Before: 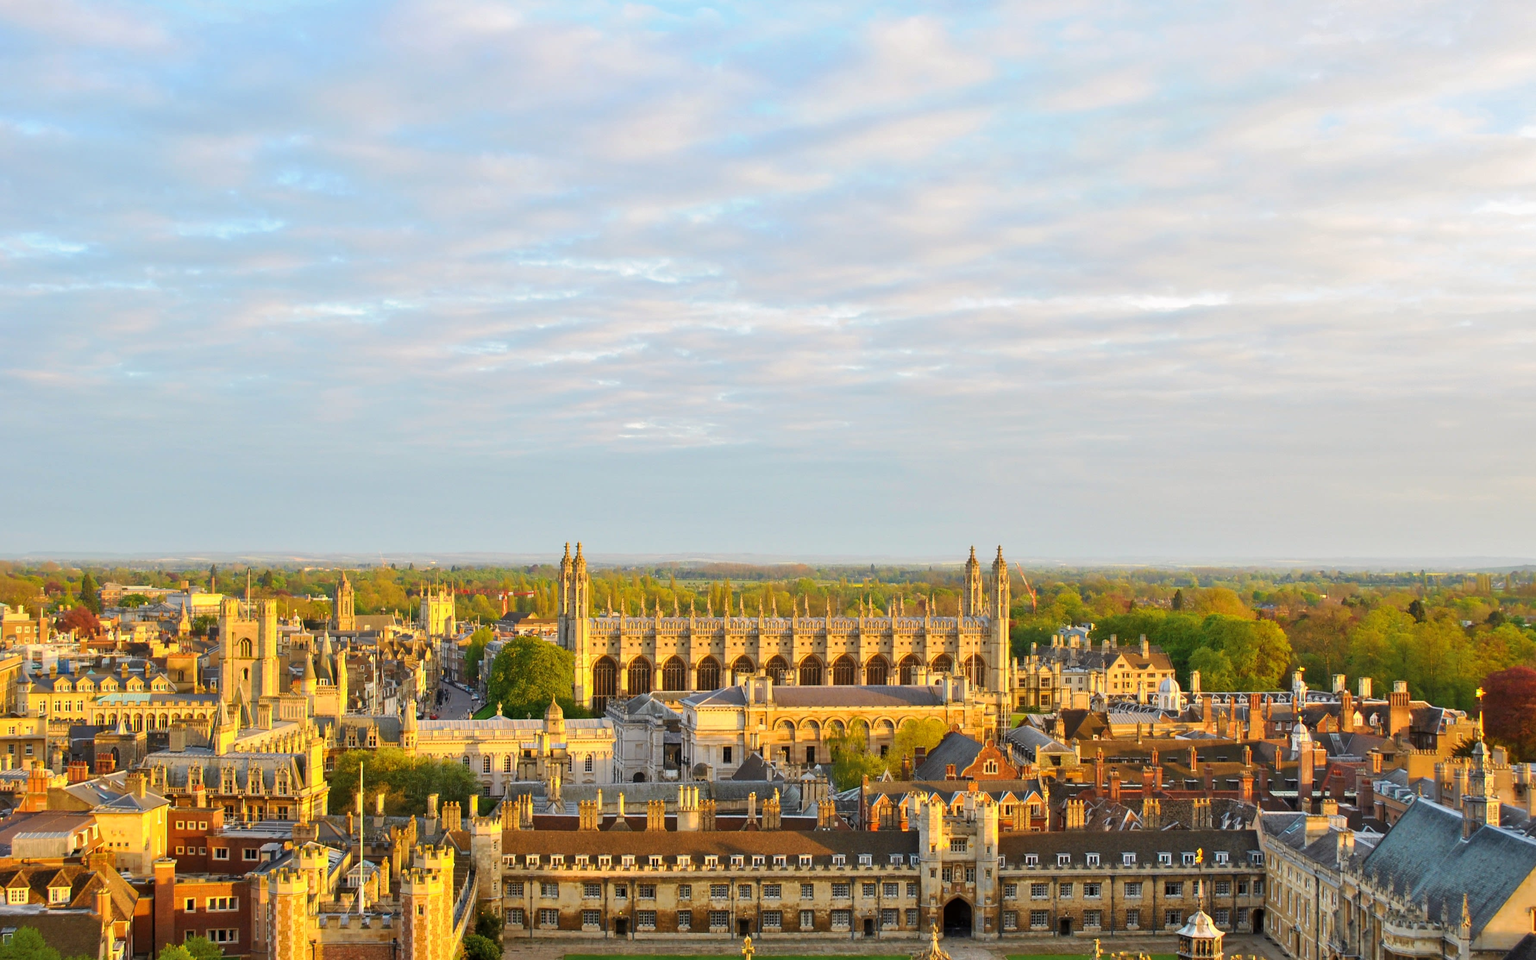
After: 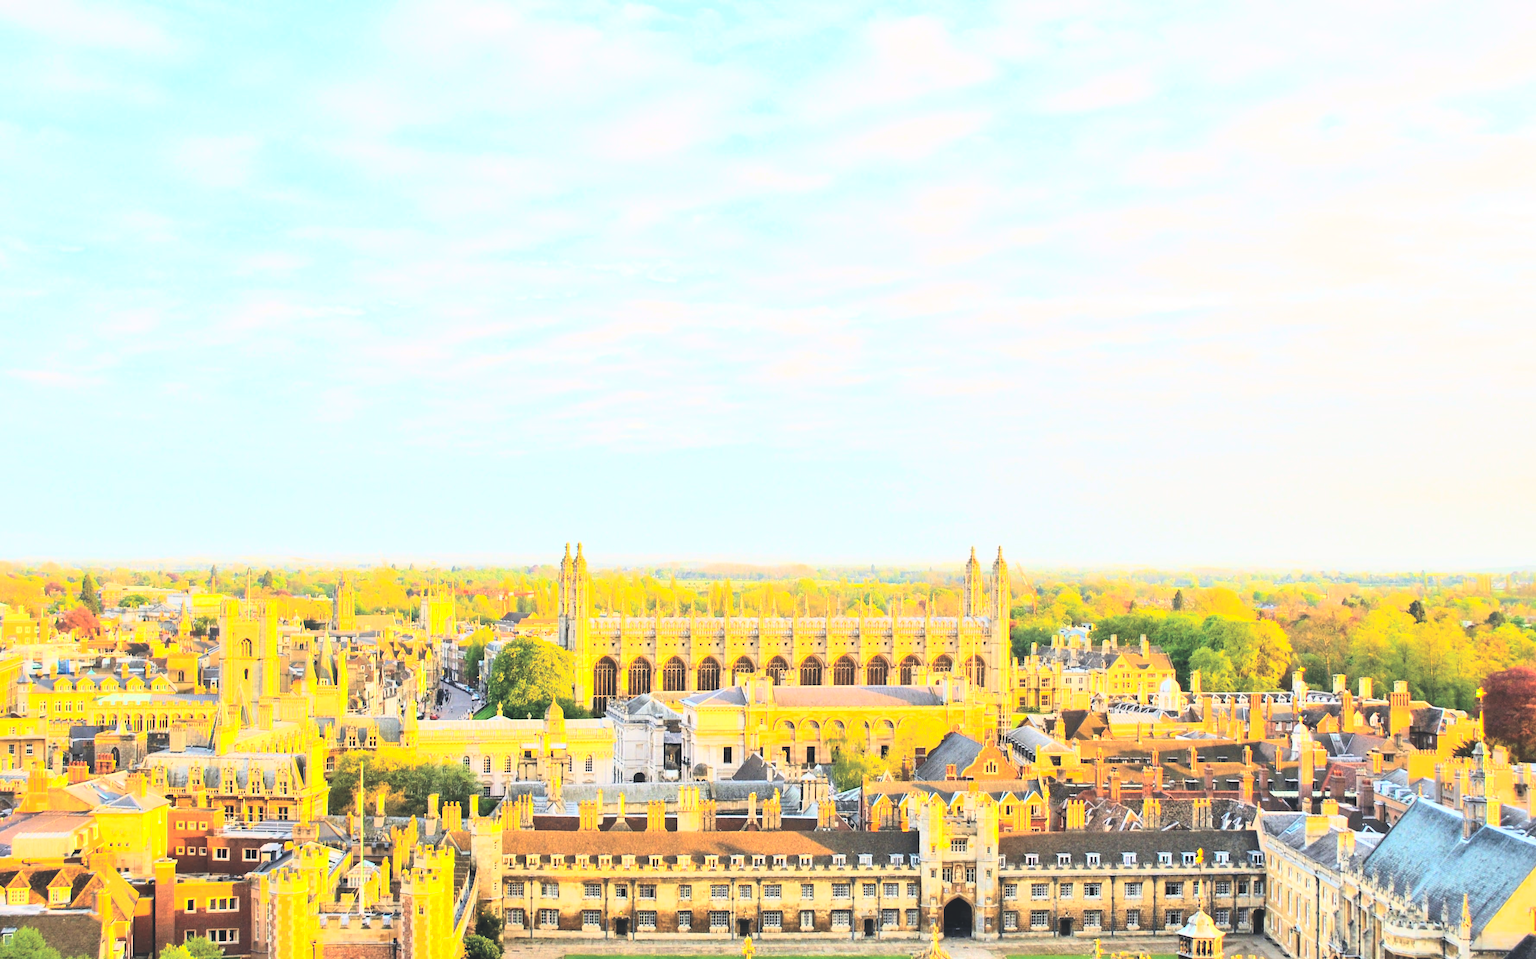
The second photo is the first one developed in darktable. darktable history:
color balance rgb: shadows lift › chroma 4.216%, shadows lift › hue 252.11°, global offset › luminance 1.997%, perceptual saturation grading › global saturation 10.361%, global vibrance 20%
contrast brightness saturation: contrast 0.239, brightness 0.09
base curve: curves: ch0 [(0, 0) (0, 0.001) (0.001, 0.001) (0.004, 0.002) (0.007, 0.004) (0.015, 0.013) (0.033, 0.045) (0.052, 0.096) (0.075, 0.17) (0.099, 0.241) (0.163, 0.42) (0.219, 0.55) (0.259, 0.616) (0.327, 0.722) (0.365, 0.765) (0.522, 0.873) (0.547, 0.881) (0.689, 0.919) (0.826, 0.952) (1, 1)]
local contrast: mode bilateral grid, contrast 19, coarseness 51, detail 103%, midtone range 0.2
